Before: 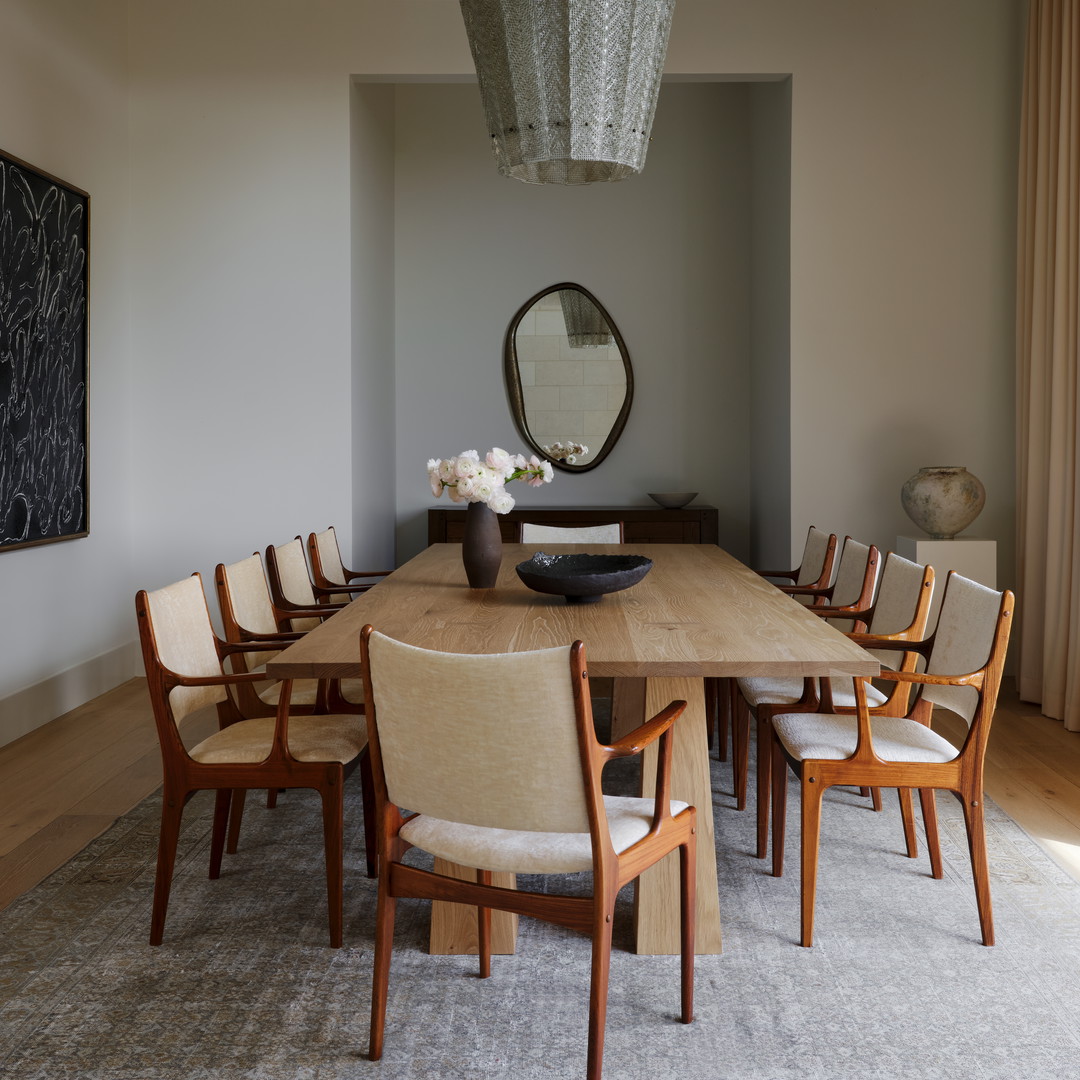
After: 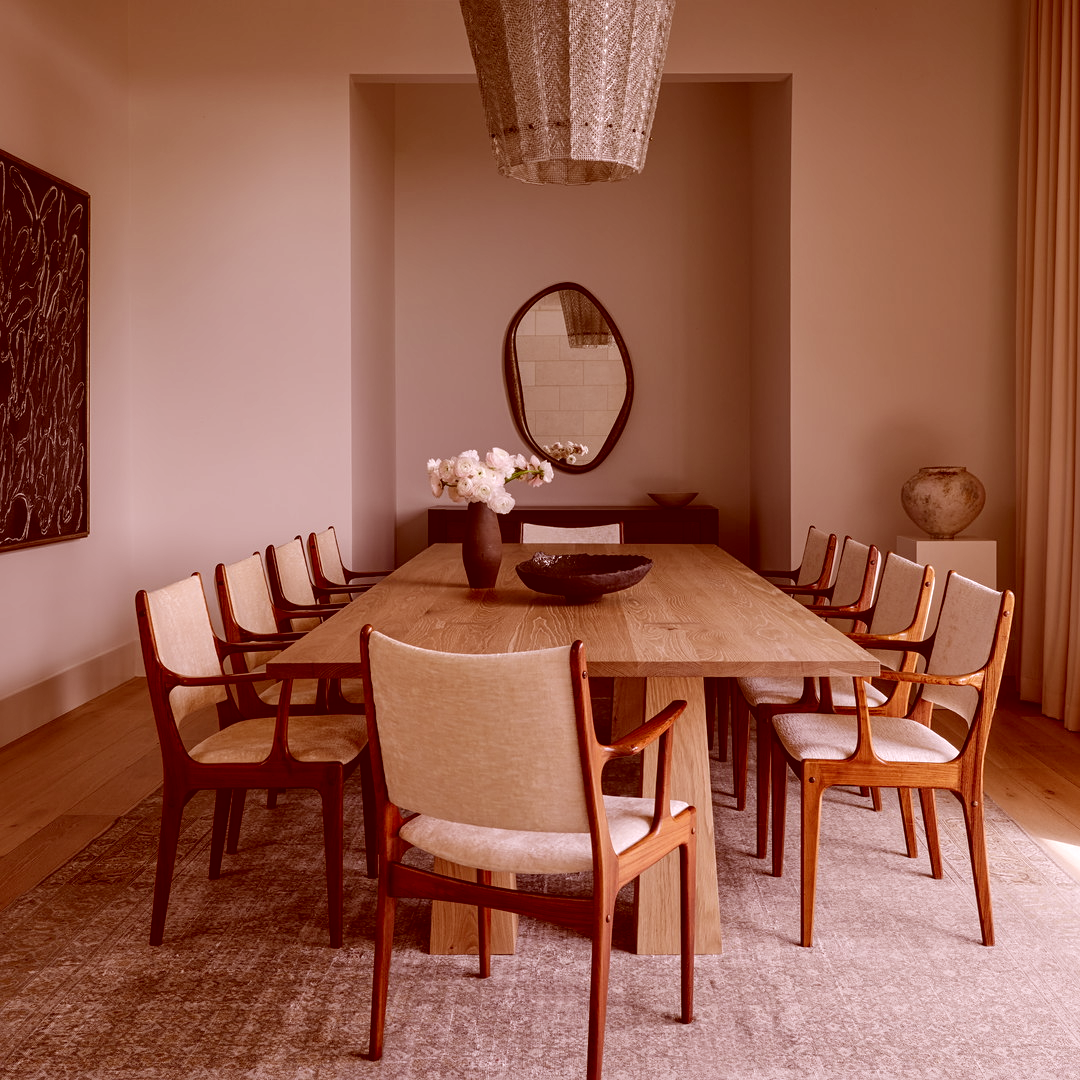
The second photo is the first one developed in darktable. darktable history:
color calibration: illuminant as shot in camera, x 0.358, y 0.373, temperature 4628.91 K
local contrast: on, module defaults
sharpen: amount 0.204
color correction: highlights a* 9.5, highlights b* 8.83, shadows a* 39.51, shadows b* 39.85, saturation 0.783
